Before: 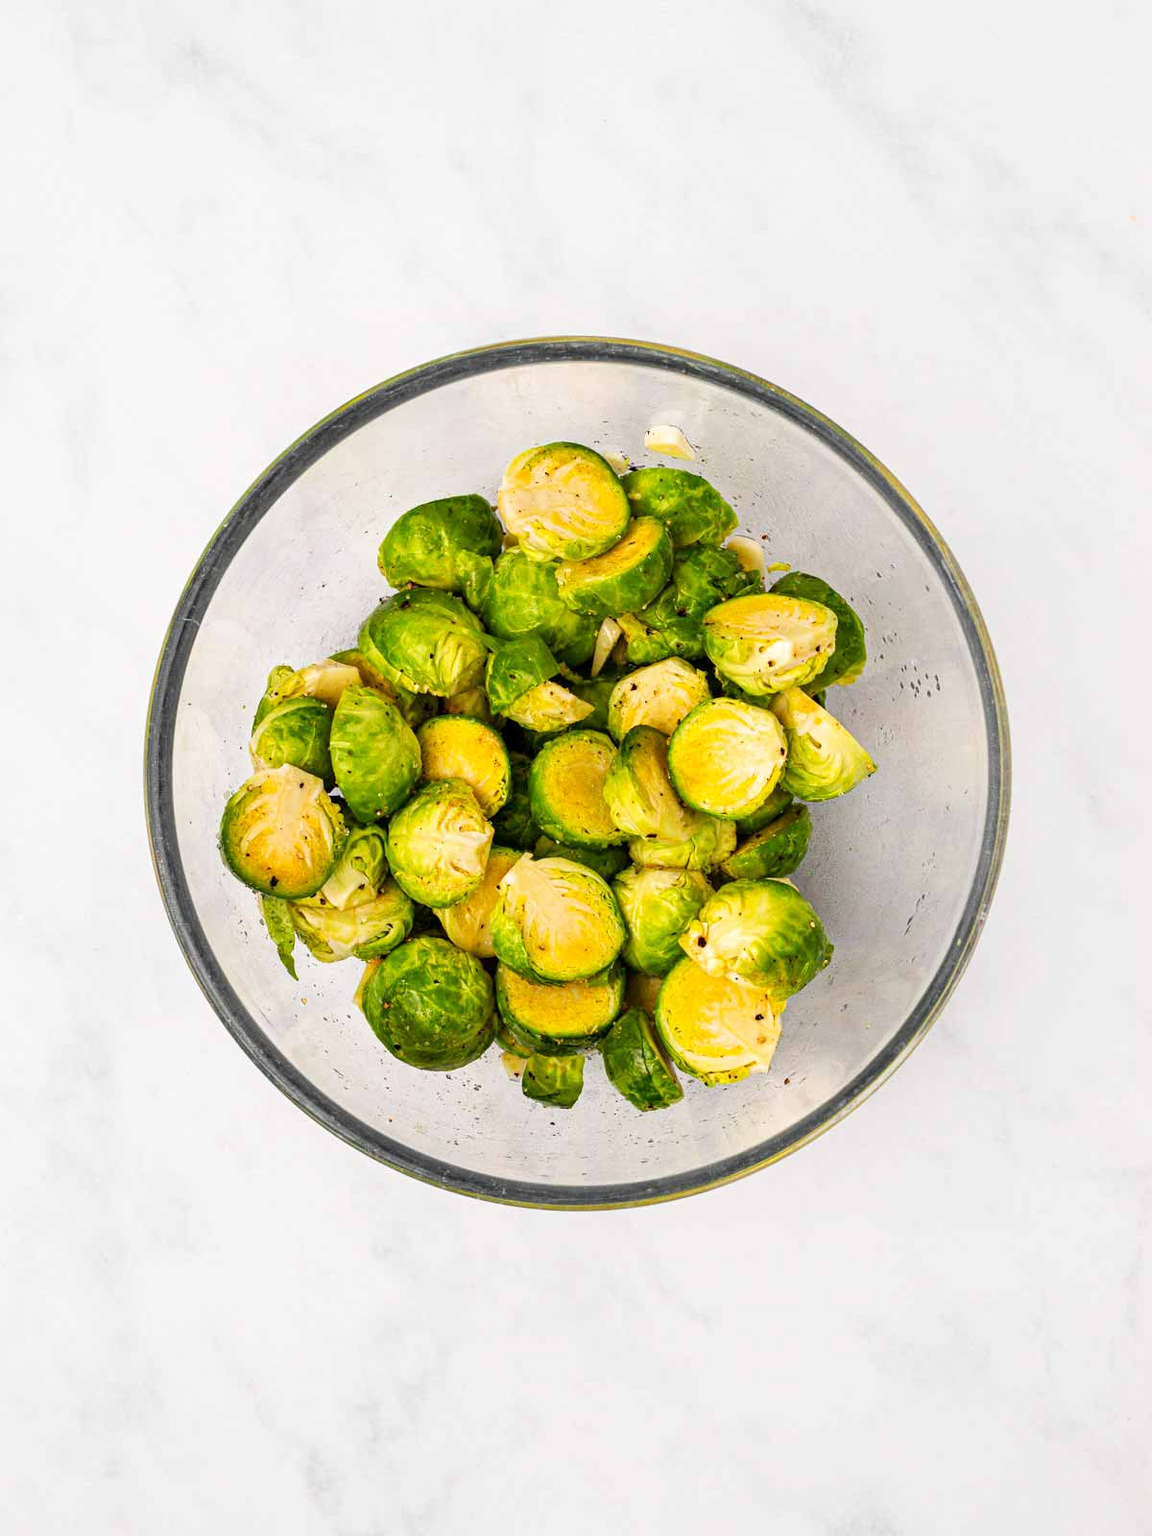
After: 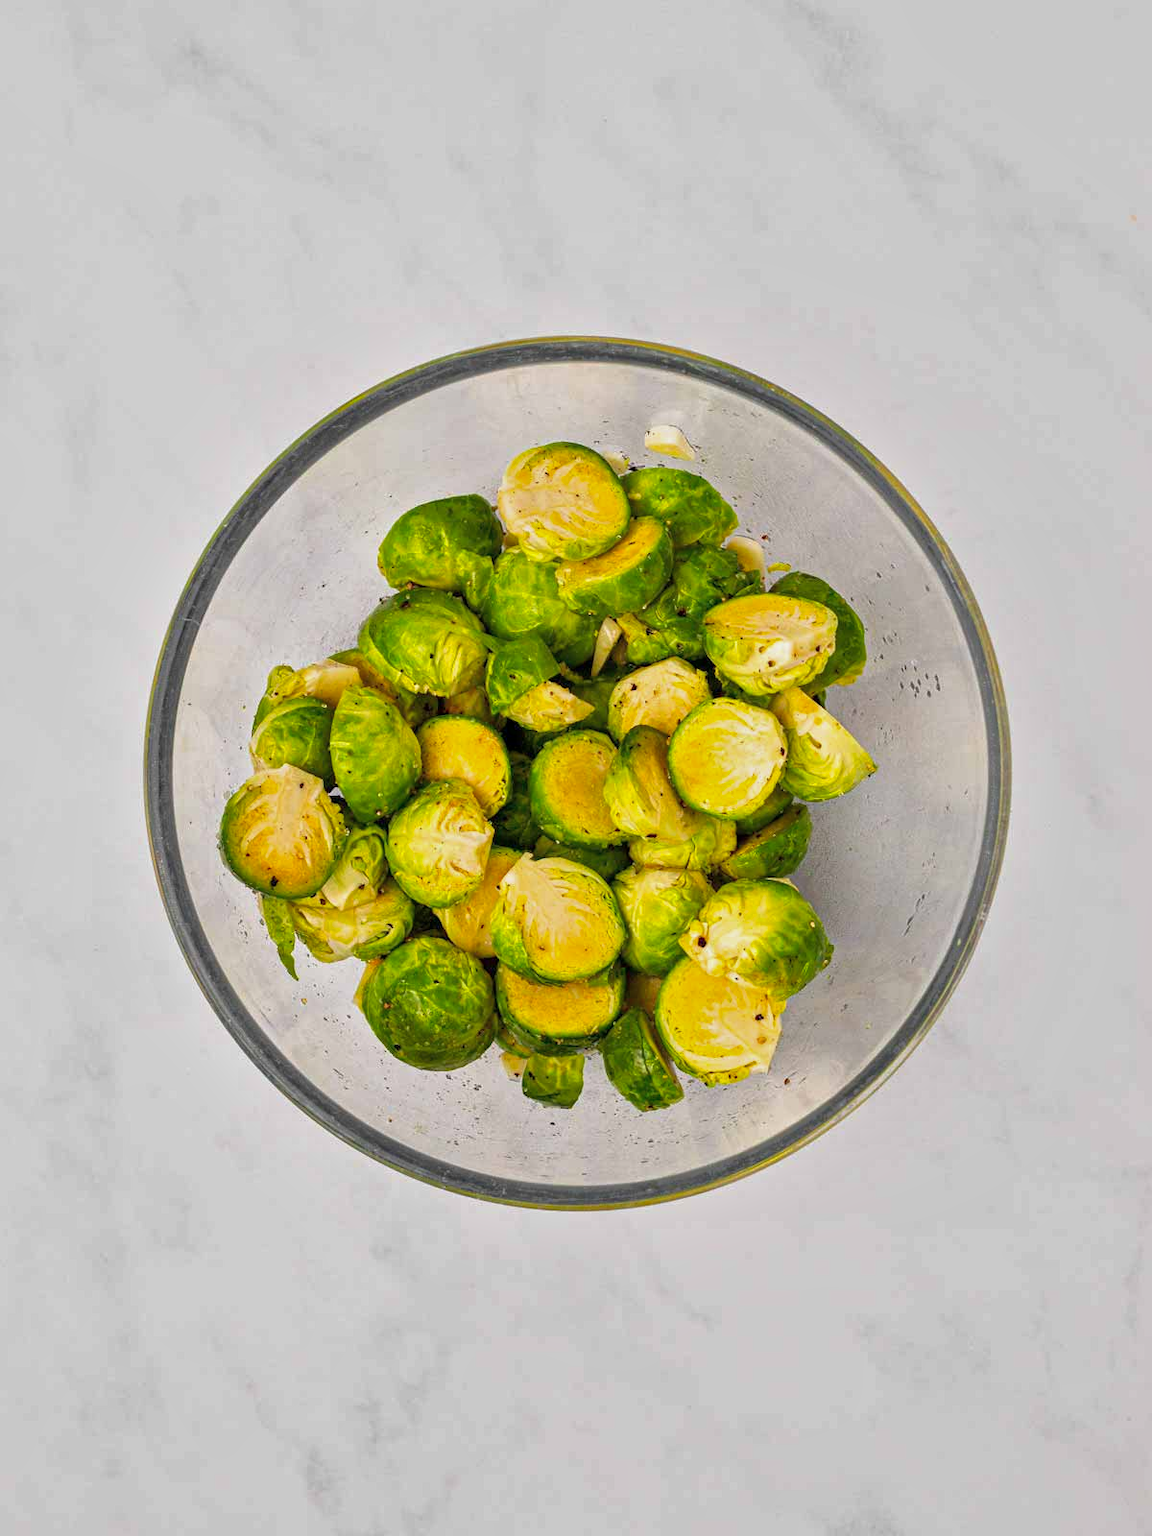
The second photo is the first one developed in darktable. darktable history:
shadows and highlights: on, module defaults
tone equalizer: -8 EV -0.002 EV, -7 EV 0.005 EV, -6 EV -0.009 EV, -5 EV 0.011 EV, -4 EV -0.012 EV, -3 EV 0.007 EV, -2 EV -0.062 EV, -1 EV -0.293 EV, +0 EV -0.582 EV, smoothing diameter 2%, edges refinement/feathering 20, mask exposure compensation -1.57 EV, filter diffusion 5
